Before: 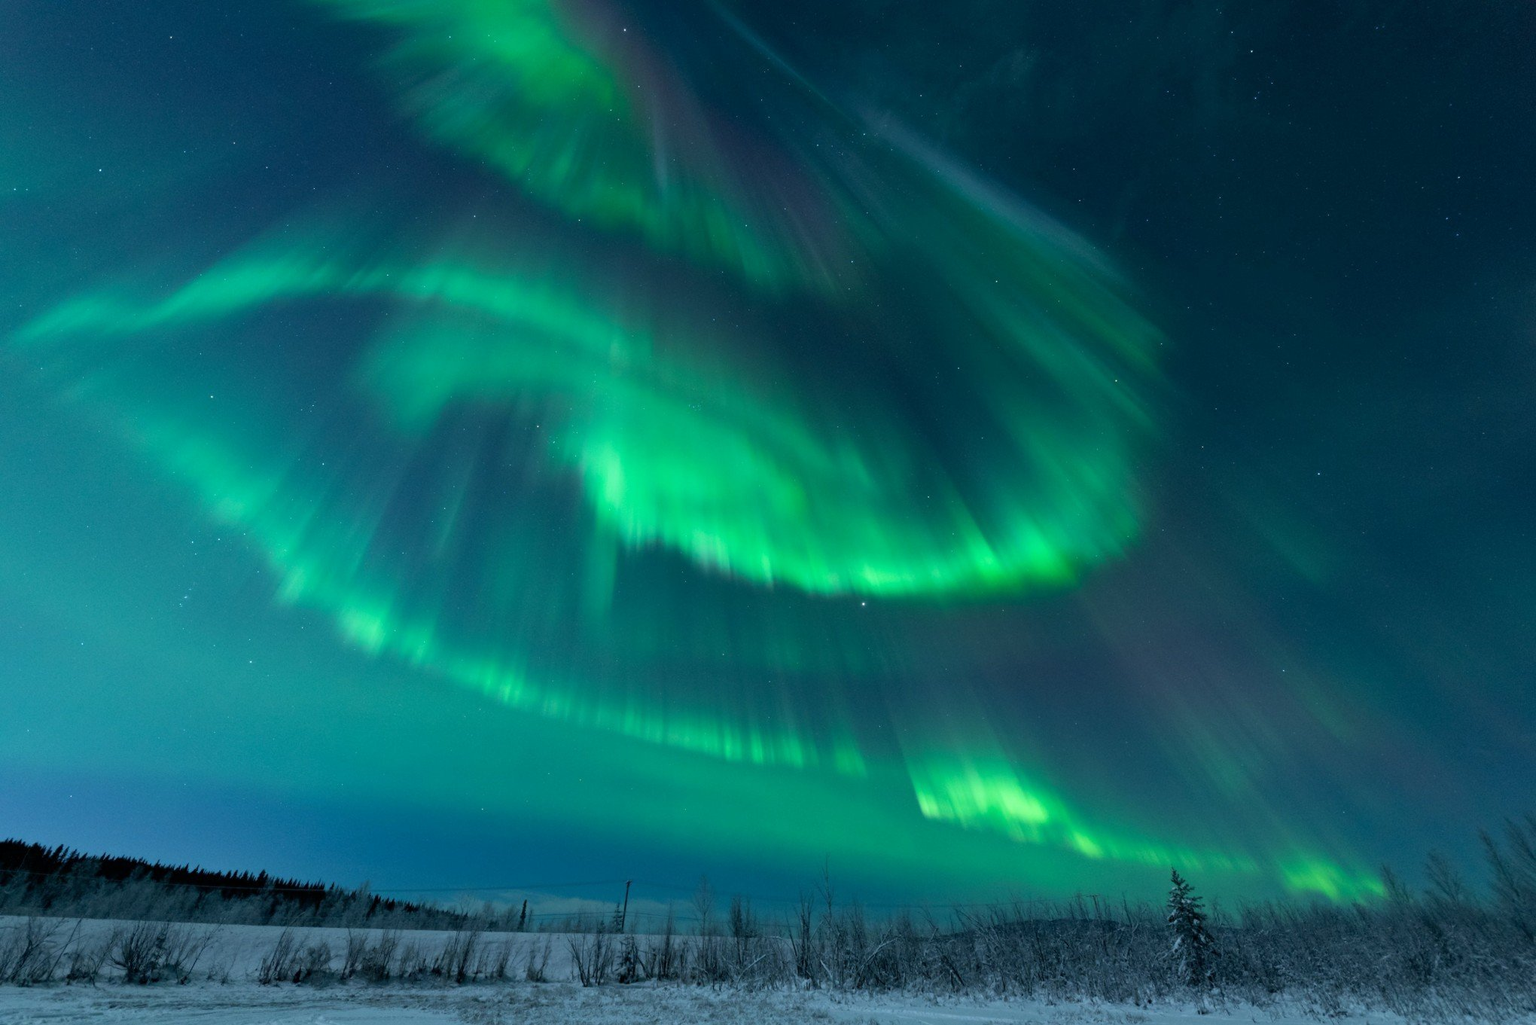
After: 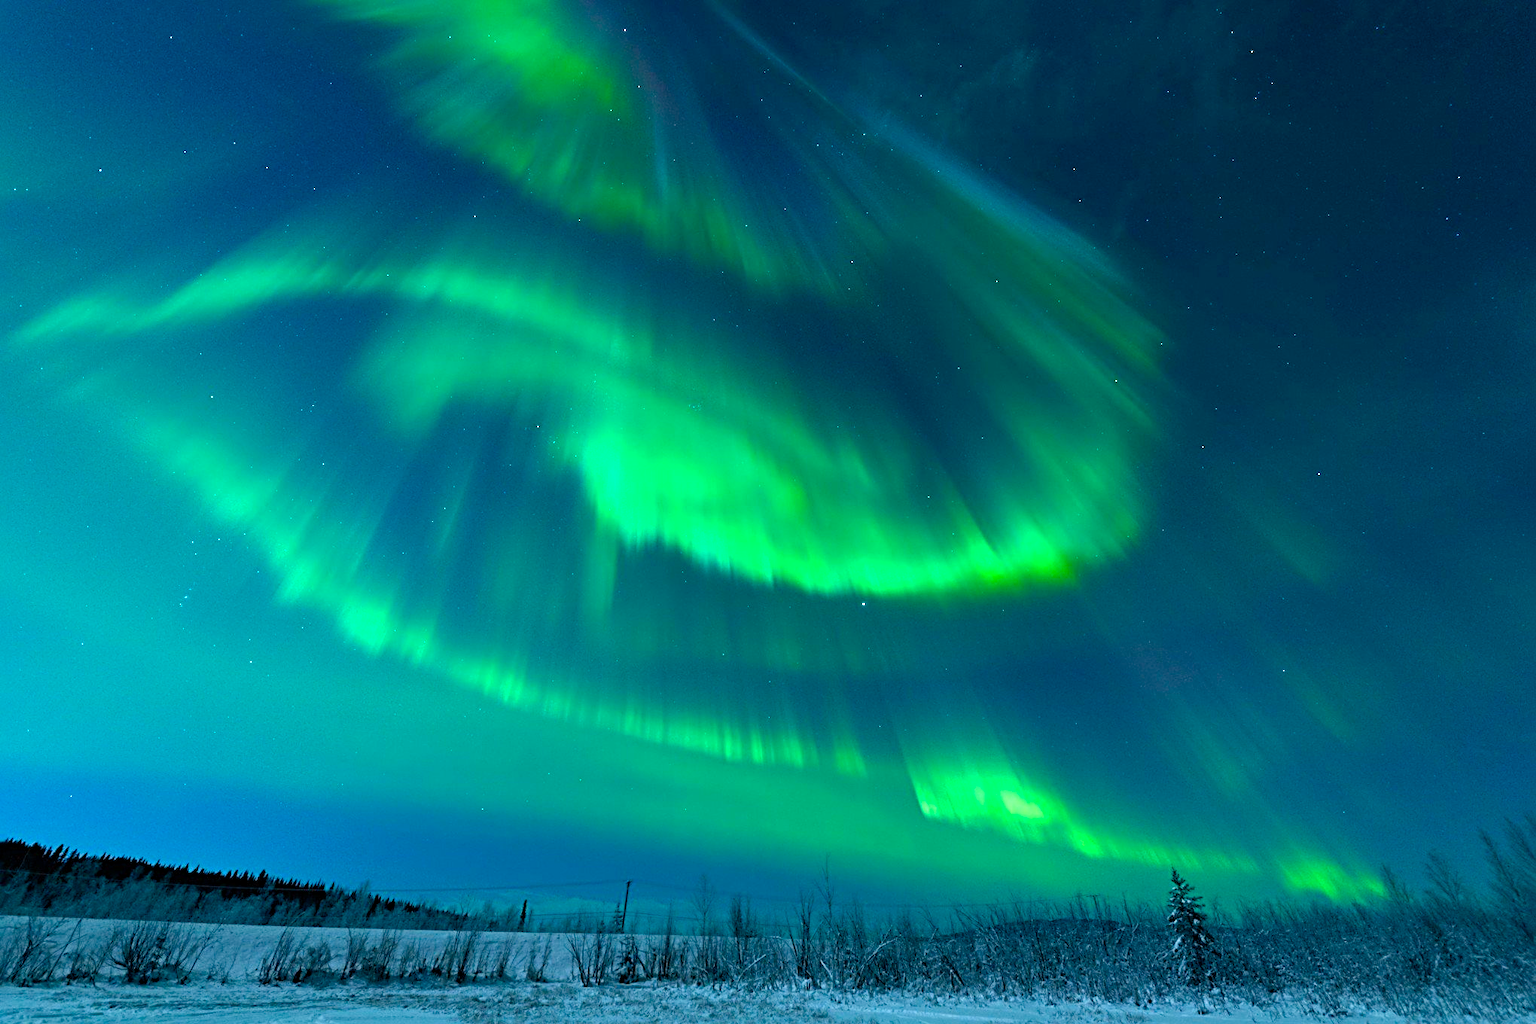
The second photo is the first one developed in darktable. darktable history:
sharpen: radius 3.976
color balance rgb: highlights gain › chroma 1.117%, highlights gain › hue 60.18°, linear chroma grading › global chroma 16.991%, perceptual saturation grading › global saturation 15.676%, perceptual saturation grading › highlights -19.268%, perceptual saturation grading › shadows 19.471%, perceptual brilliance grading › global brilliance 17.306%, global vibrance 20%
